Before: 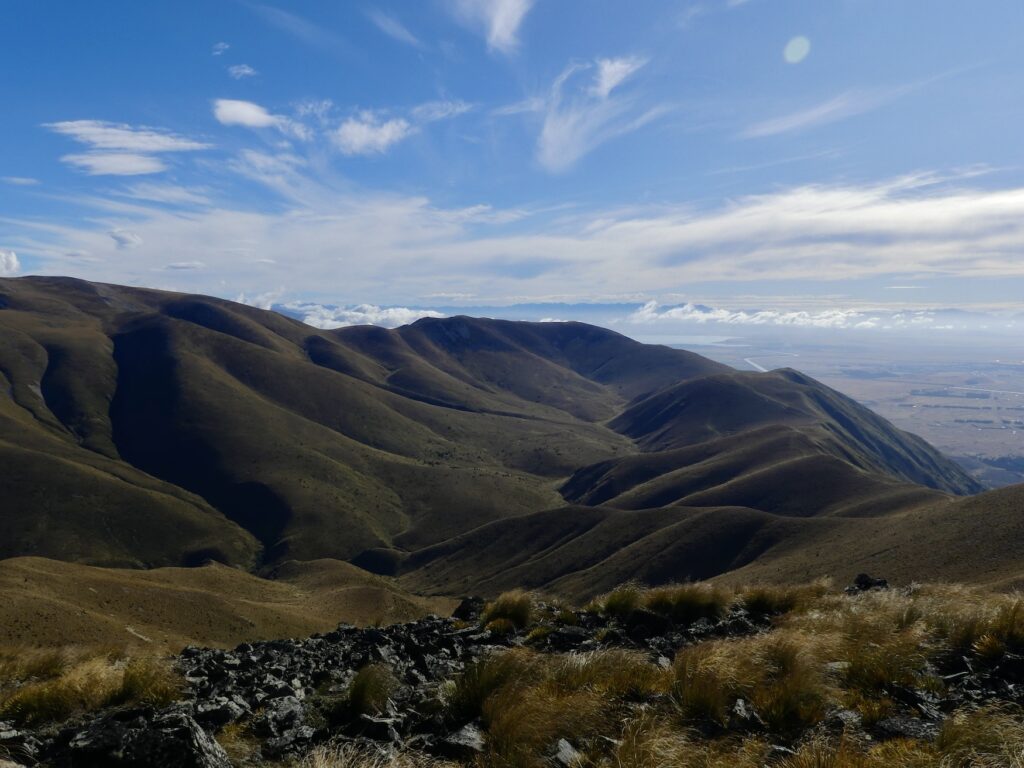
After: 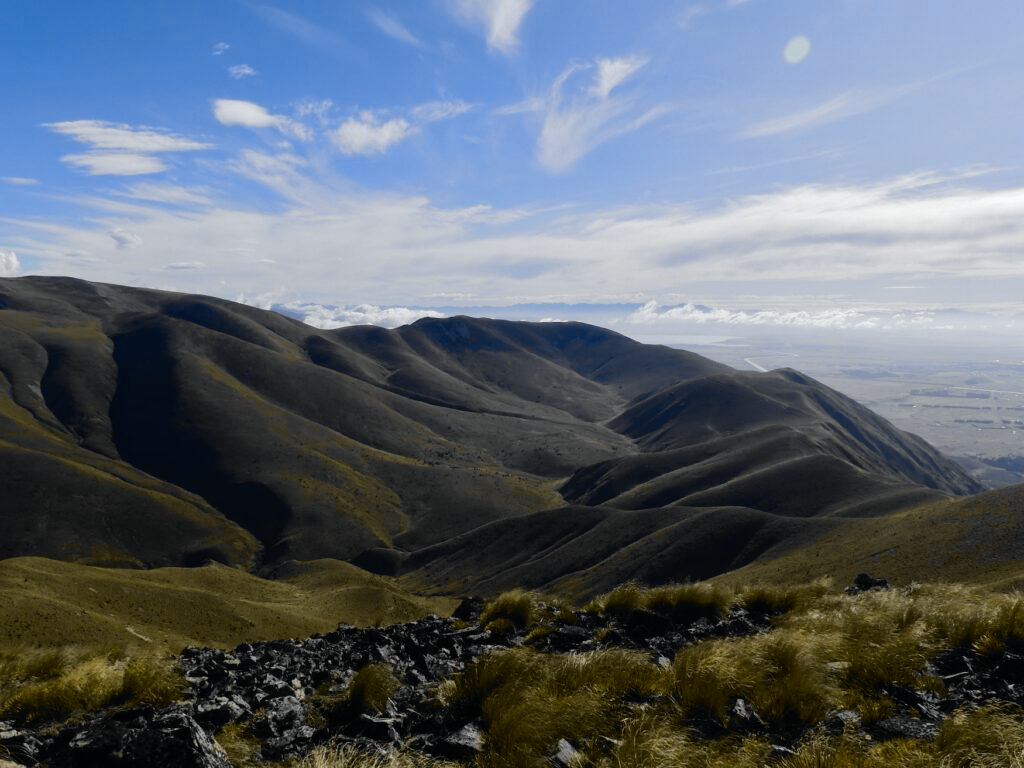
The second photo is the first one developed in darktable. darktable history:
tone curve: curves: ch0 [(0, 0) (0.071, 0.058) (0.266, 0.268) (0.498, 0.542) (0.766, 0.807) (1, 0.983)]; ch1 [(0, 0) (0.346, 0.307) (0.408, 0.387) (0.463, 0.465) (0.482, 0.493) (0.502, 0.499) (0.517, 0.502) (0.55, 0.548) (0.597, 0.61) (0.651, 0.698) (1, 1)]; ch2 [(0, 0) (0.346, 0.34) (0.434, 0.46) (0.485, 0.494) (0.5, 0.498) (0.517, 0.506) (0.526, 0.539) (0.583, 0.603) (0.625, 0.659) (1, 1)], color space Lab, independent channels, preserve colors none
